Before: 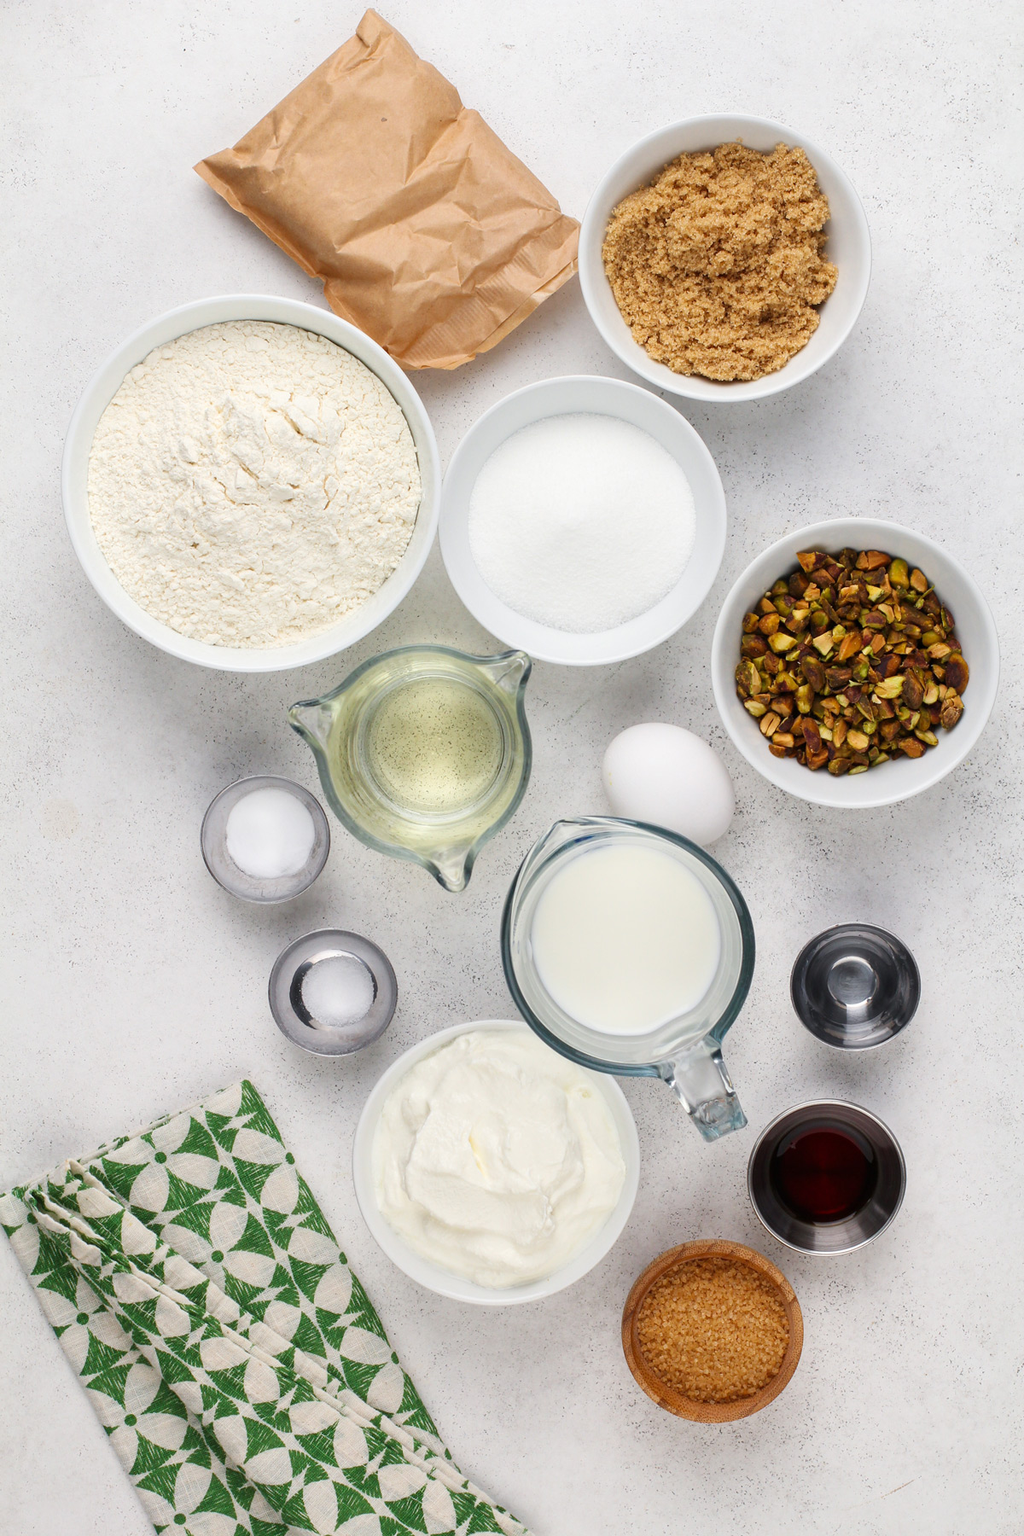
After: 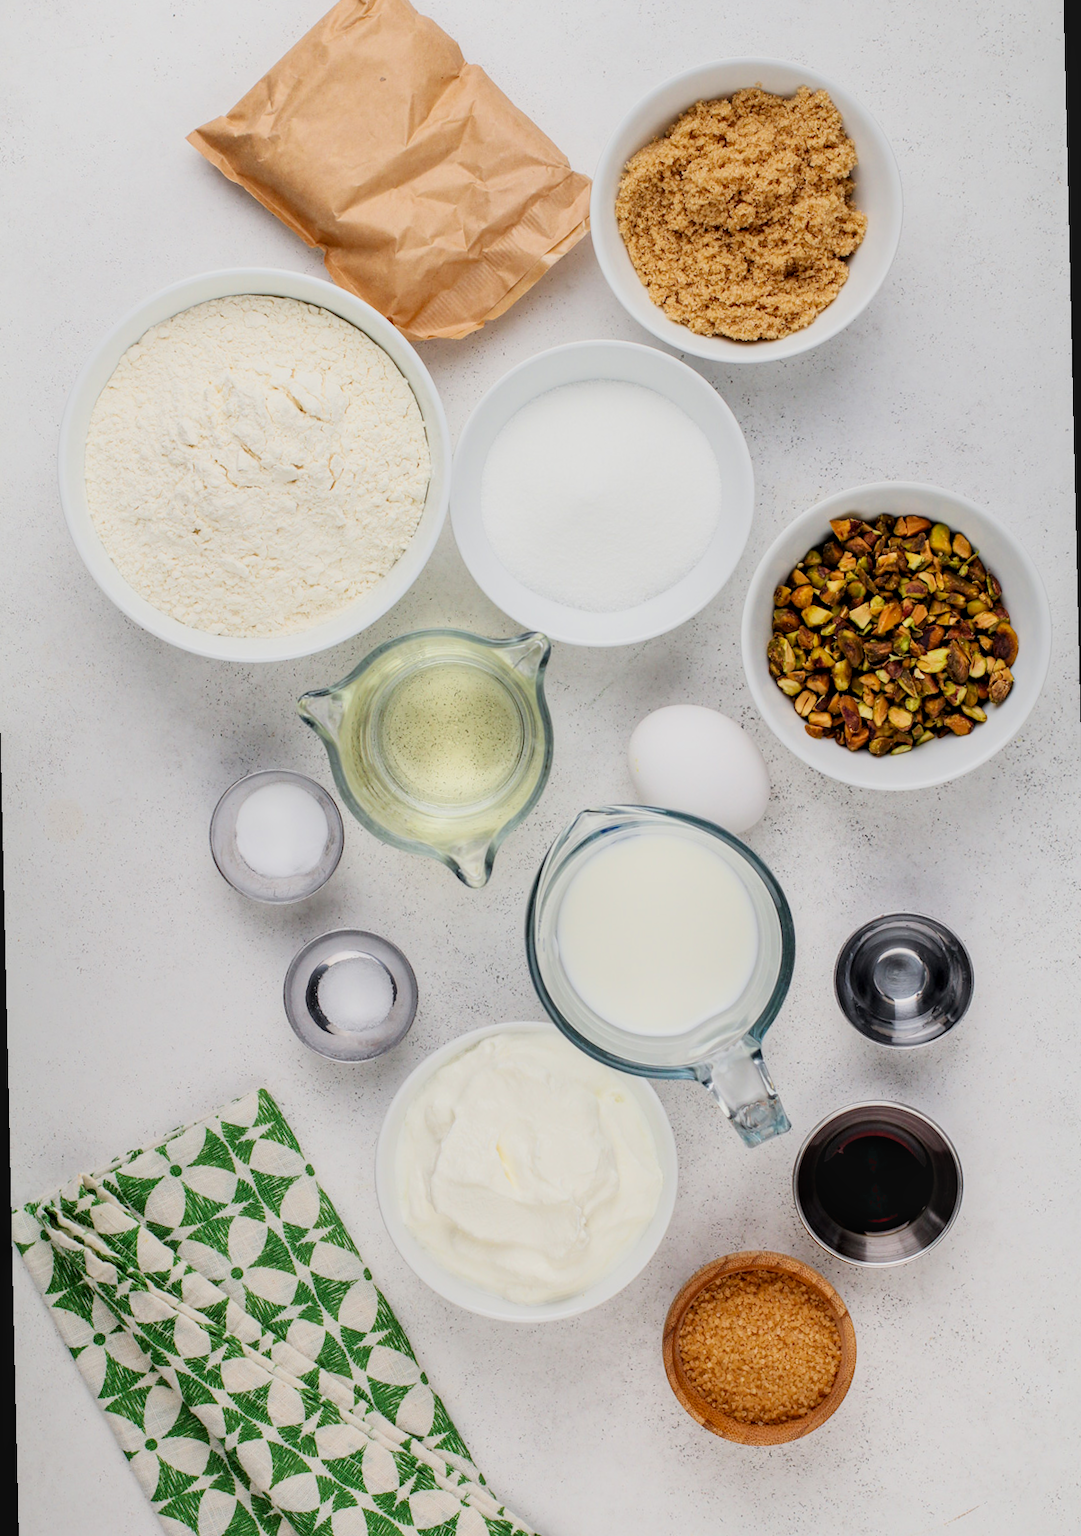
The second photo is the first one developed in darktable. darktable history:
exposure: black level correction 0.005, exposure 0.417 EV, compensate highlight preservation false
local contrast: on, module defaults
rotate and perspective: rotation -1.32°, lens shift (horizontal) -0.031, crop left 0.015, crop right 0.985, crop top 0.047, crop bottom 0.982
filmic rgb: black relative exposure -7.65 EV, white relative exposure 4.56 EV, hardness 3.61, color science v6 (2022)
